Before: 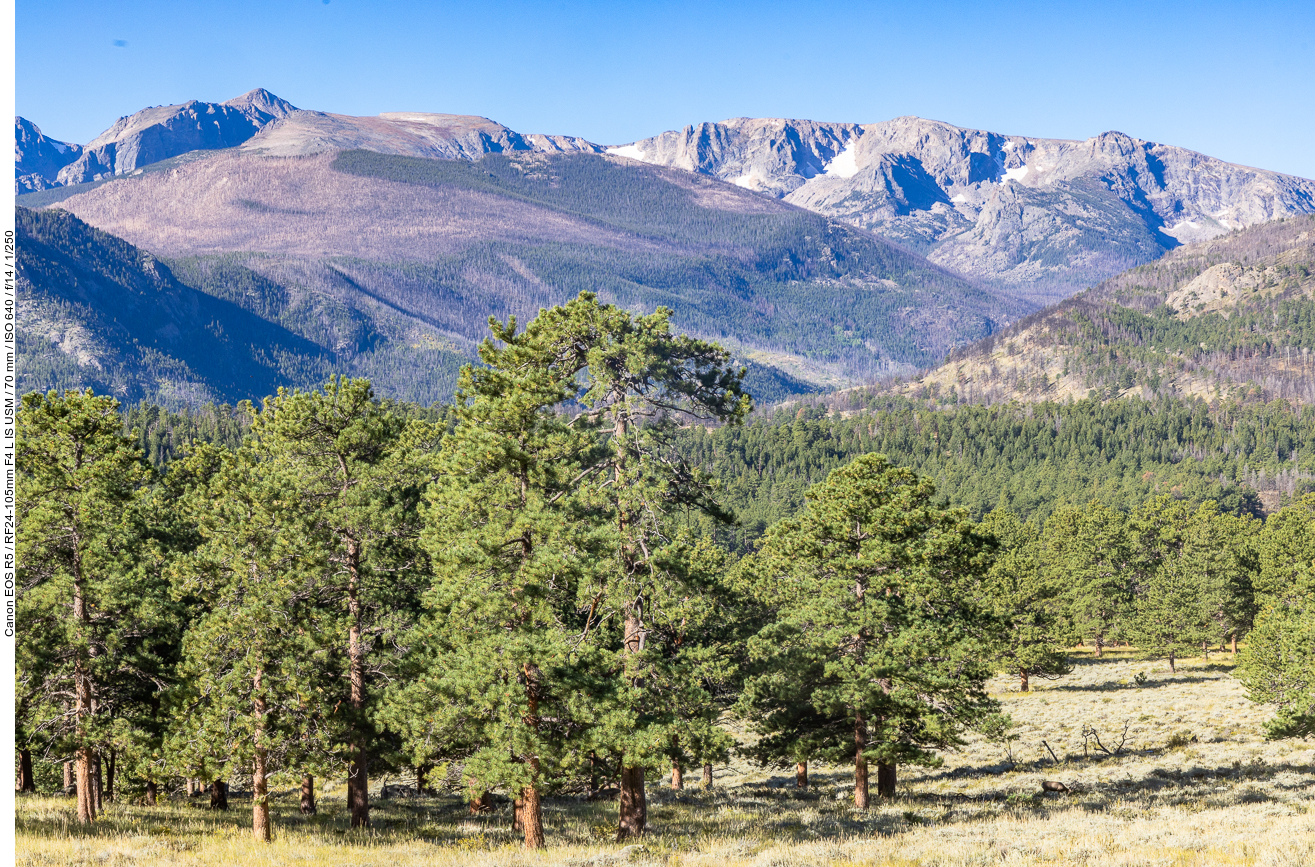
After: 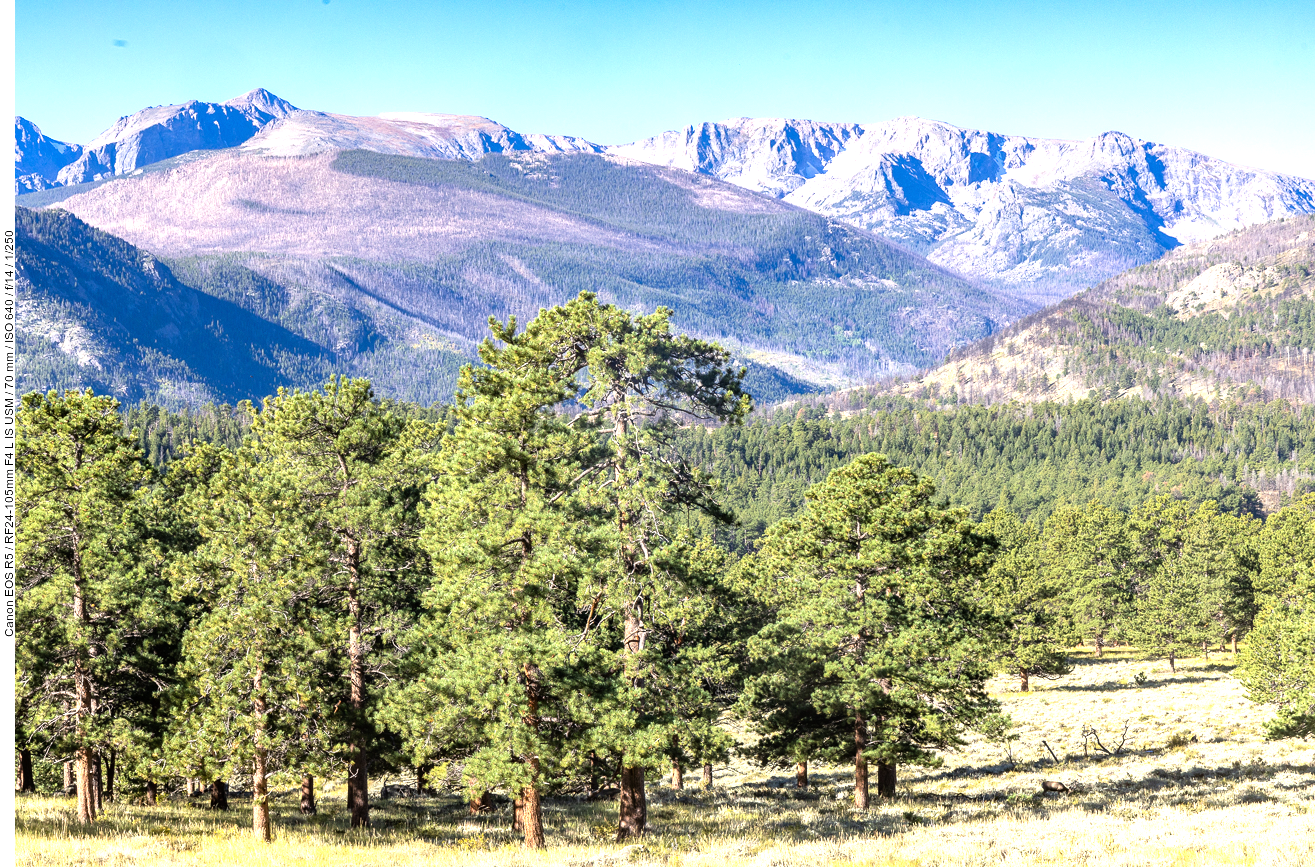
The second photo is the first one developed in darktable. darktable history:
tone equalizer: -8 EV -0.726 EV, -7 EV -0.682 EV, -6 EV -0.577 EV, -5 EV -0.375 EV, -3 EV 0.381 EV, -2 EV 0.6 EV, -1 EV 0.678 EV, +0 EV 0.776 EV
